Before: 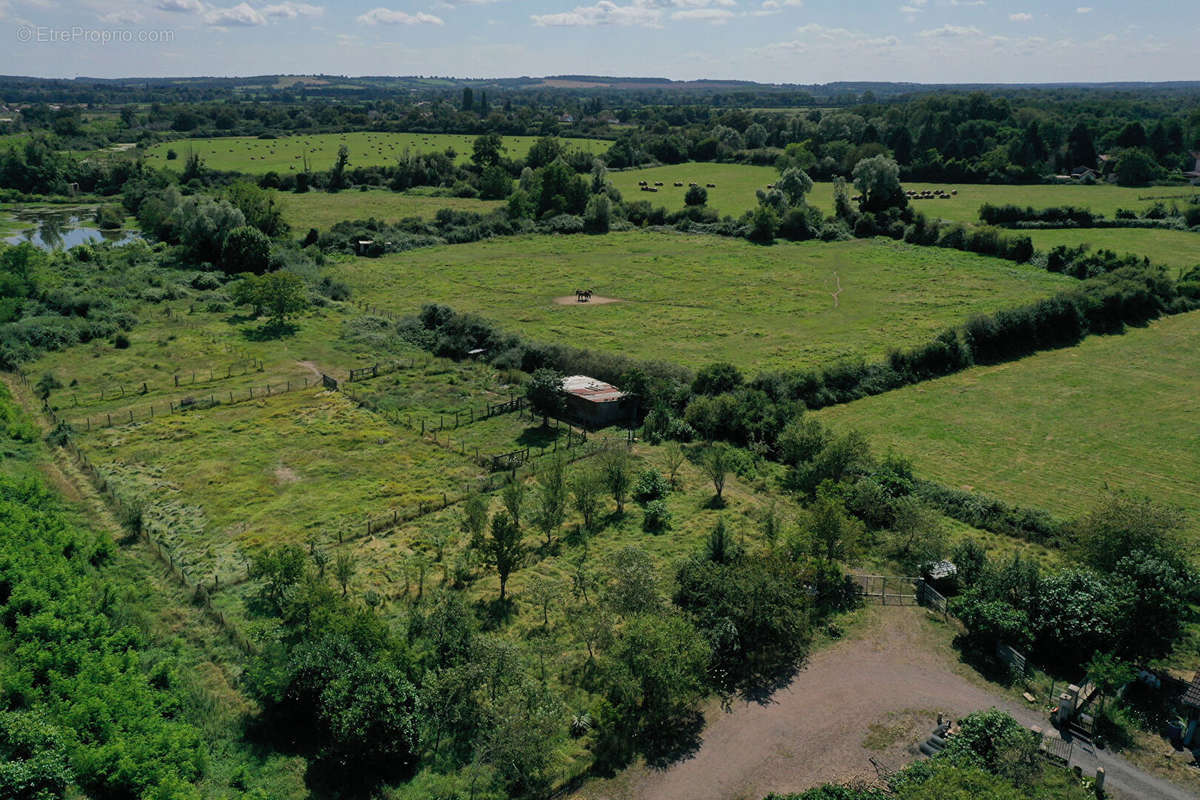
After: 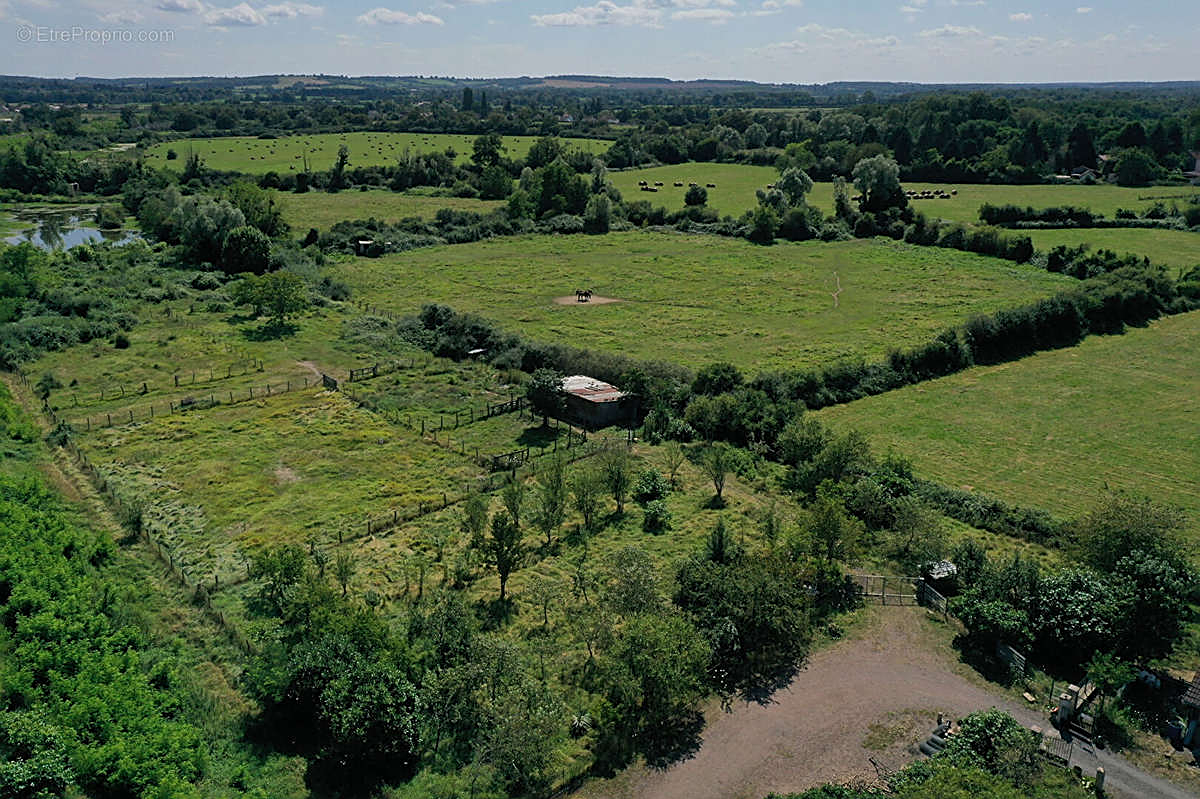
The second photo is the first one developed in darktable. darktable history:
sharpen: on, module defaults
crop: bottom 0.072%
